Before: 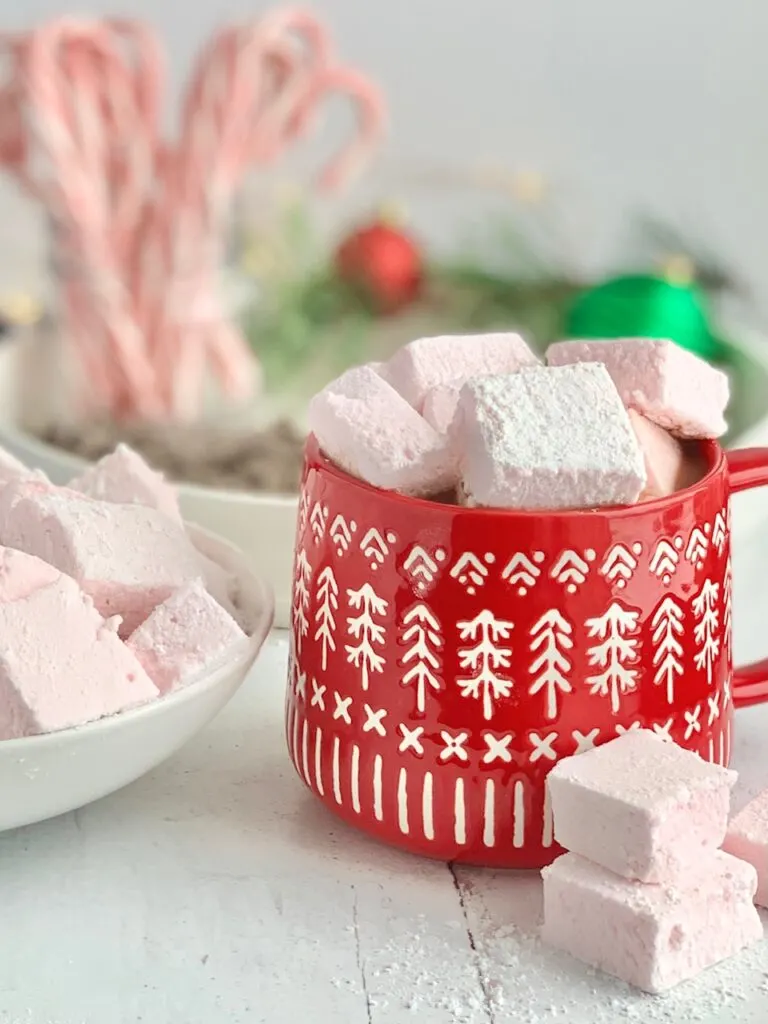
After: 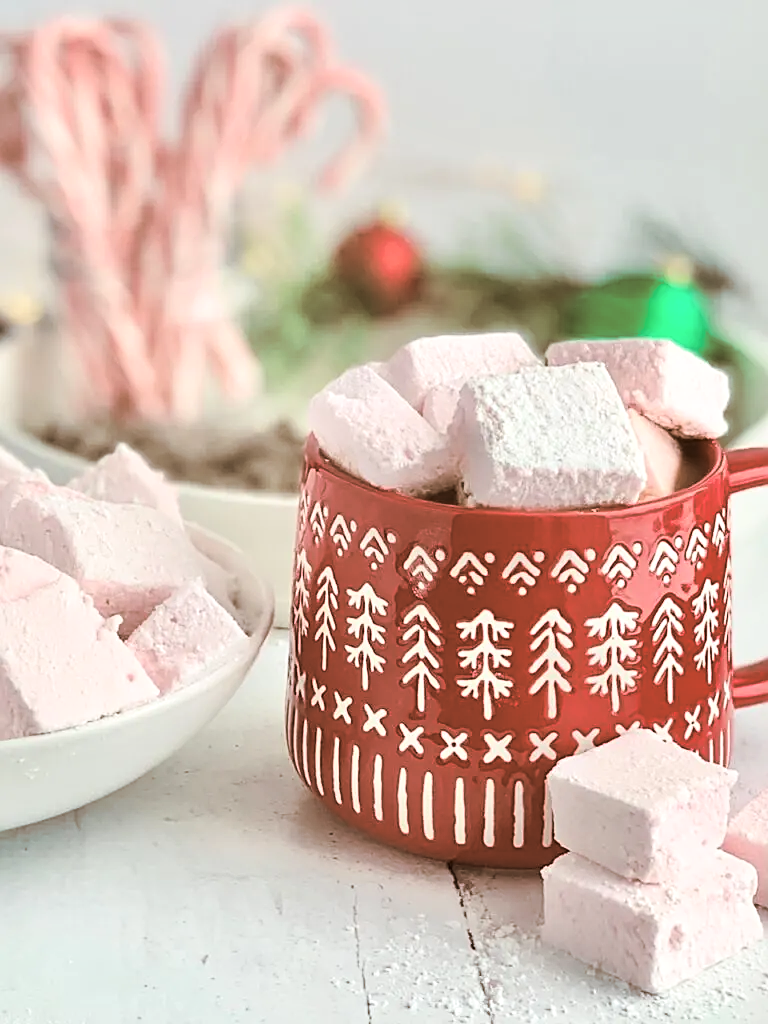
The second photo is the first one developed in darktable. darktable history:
split-toning: shadows › hue 32.4°, shadows › saturation 0.51, highlights › hue 180°, highlights › saturation 0, balance -60.17, compress 55.19%
sharpen: on, module defaults
contrast brightness saturation: contrast 0.22
local contrast: mode bilateral grid, contrast 20, coarseness 50, detail 120%, midtone range 0.2
